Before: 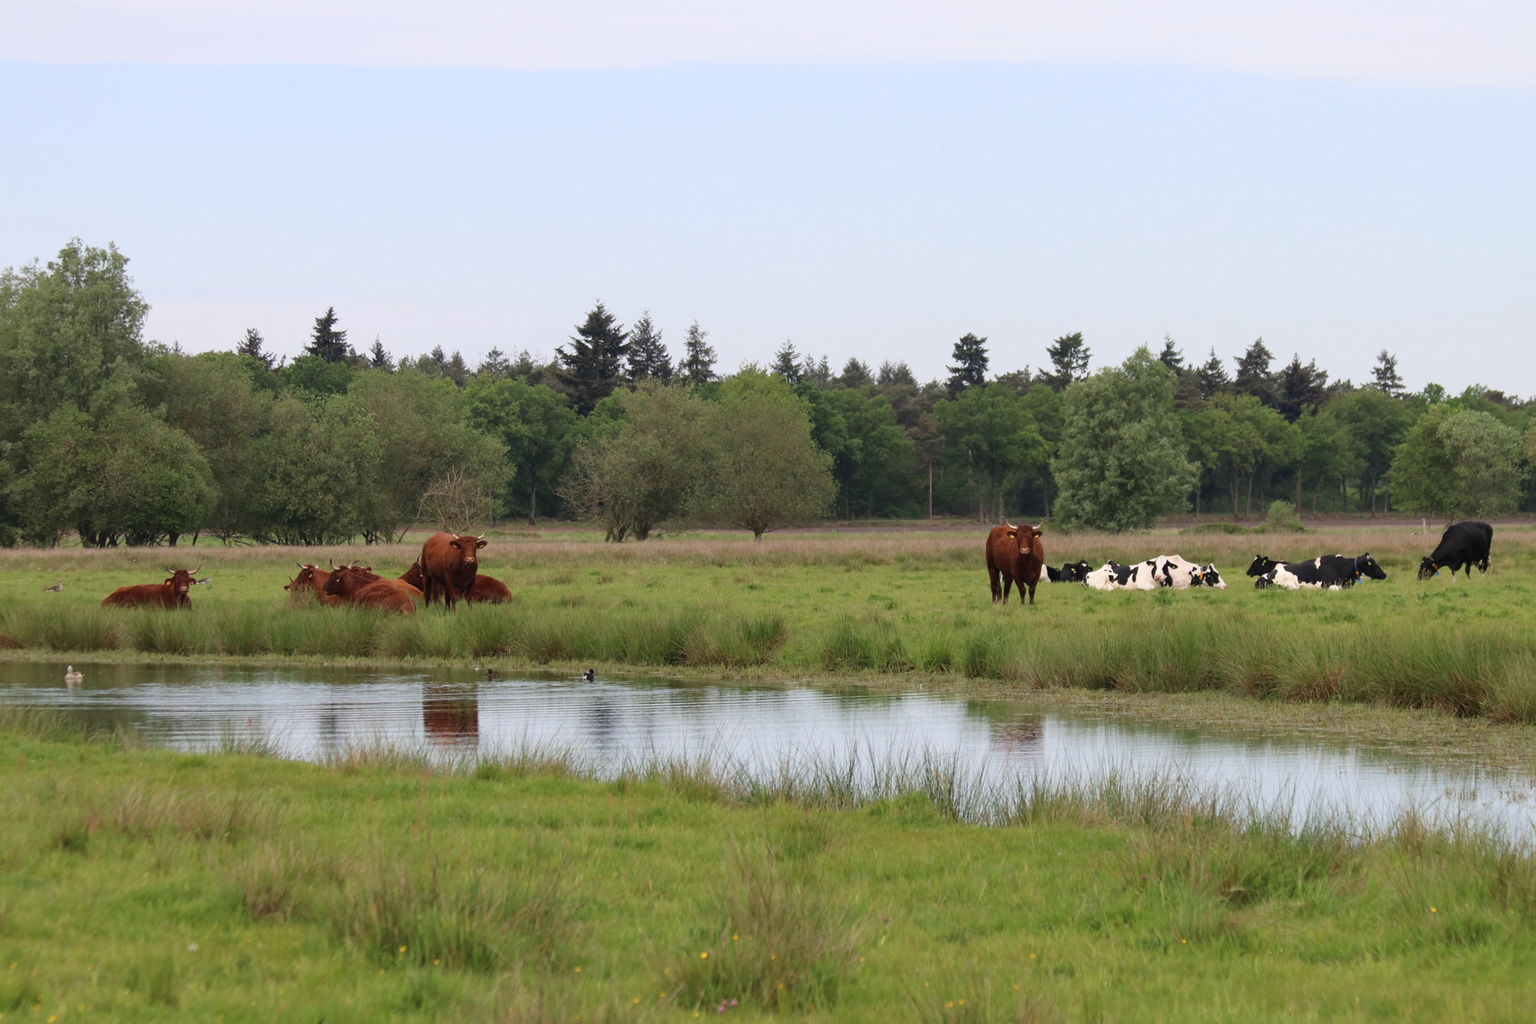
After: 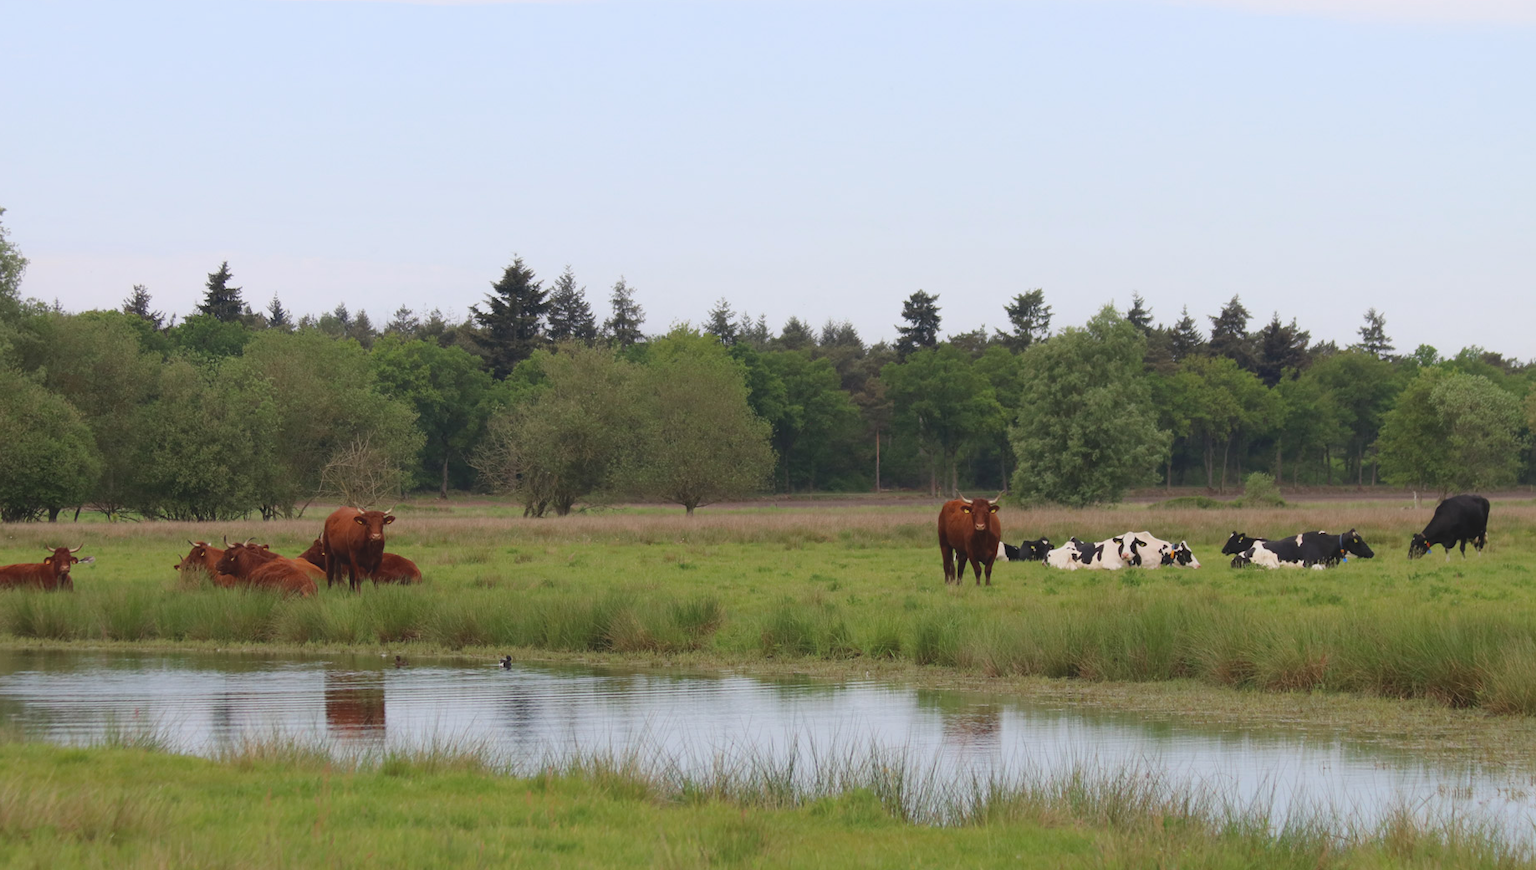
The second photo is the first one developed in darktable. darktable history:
contrast equalizer: octaves 7, y [[0.46, 0.454, 0.451, 0.451, 0.455, 0.46], [0.5 ×6], [0.5 ×6], [0 ×6], [0 ×6]]
exposure: exposure -0.045 EV, compensate highlight preservation false
crop: left 8.13%, top 6.575%, bottom 15.269%
